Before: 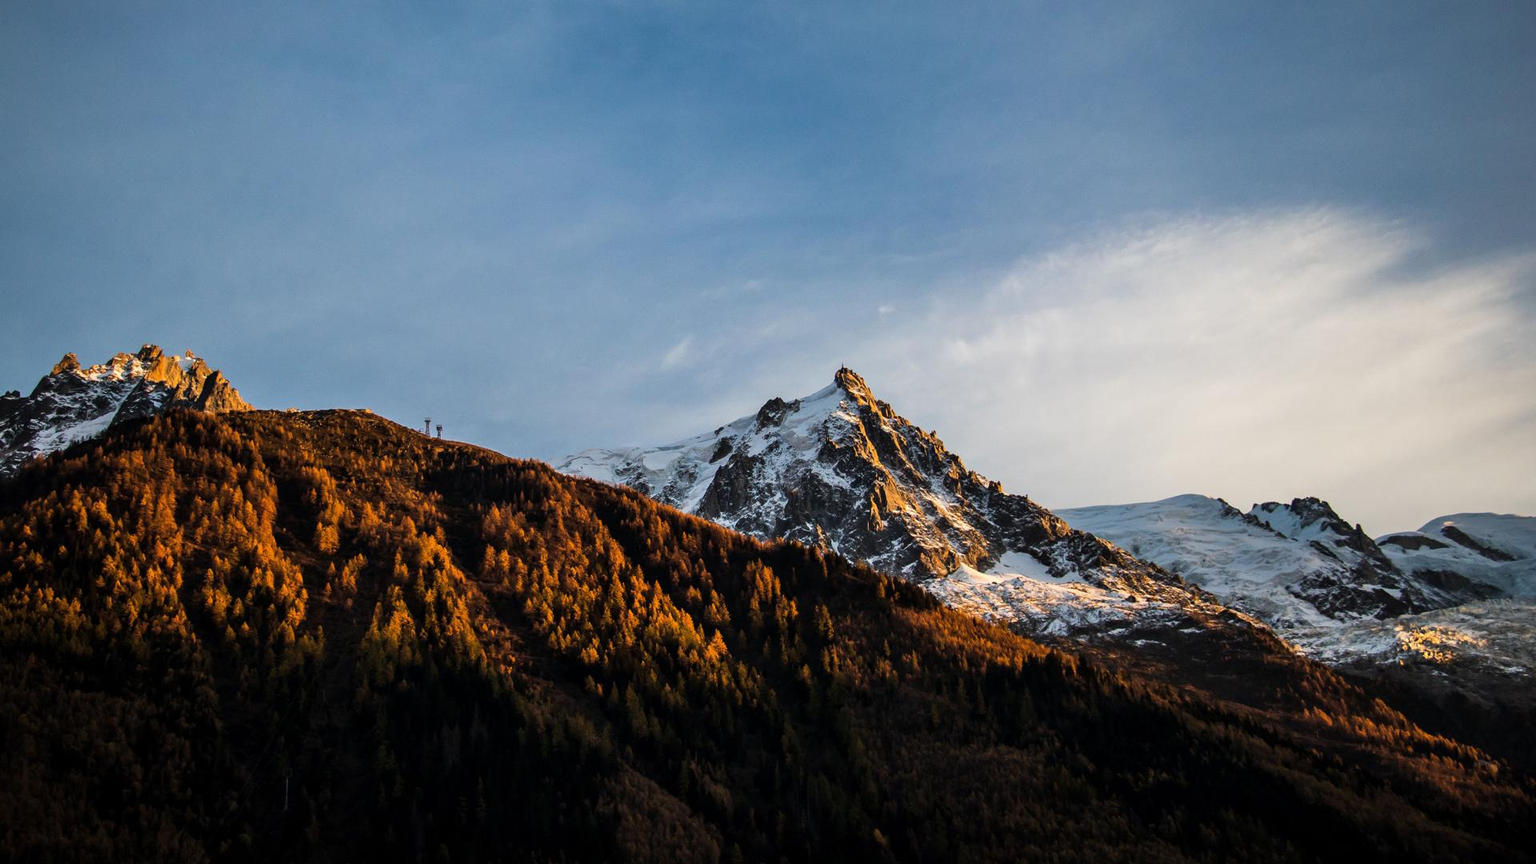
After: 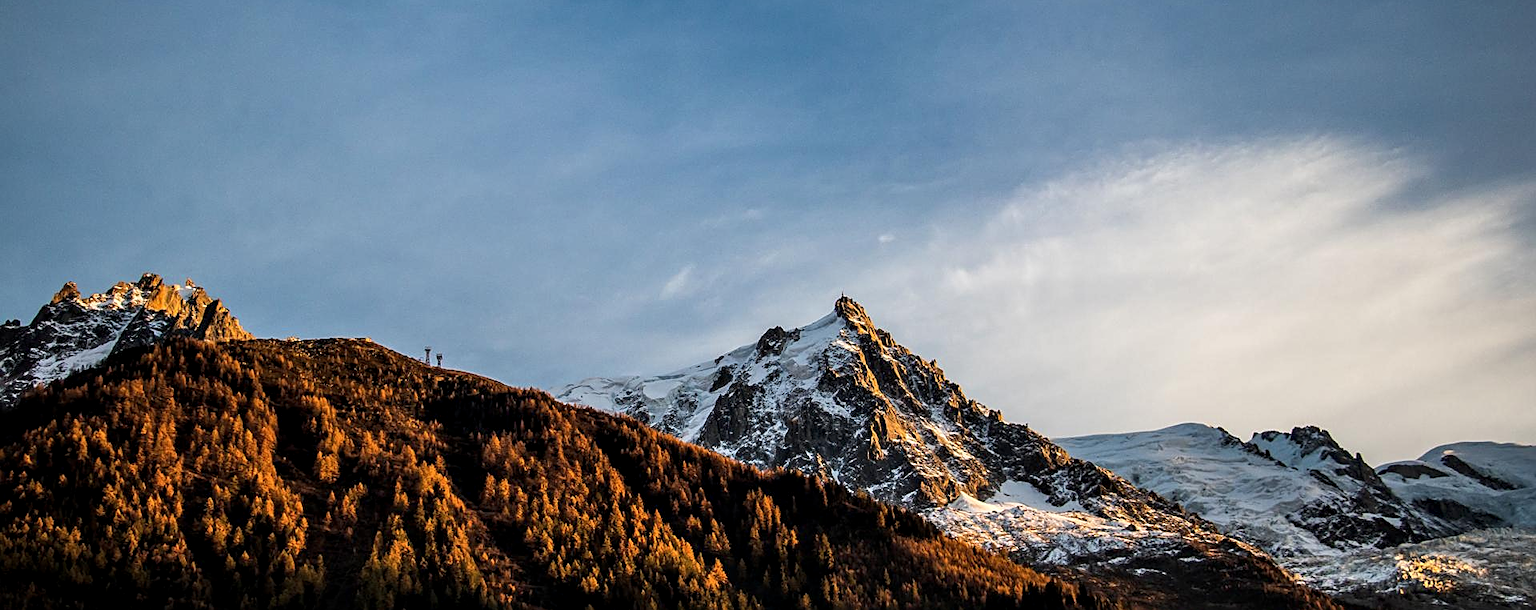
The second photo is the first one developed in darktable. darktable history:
crop and rotate: top 8.293%, bottom 20.996%
local contrast: highlights 83%, shadows 81%
tone equalizer: on, module defaults
sharpen: on, module defaults
